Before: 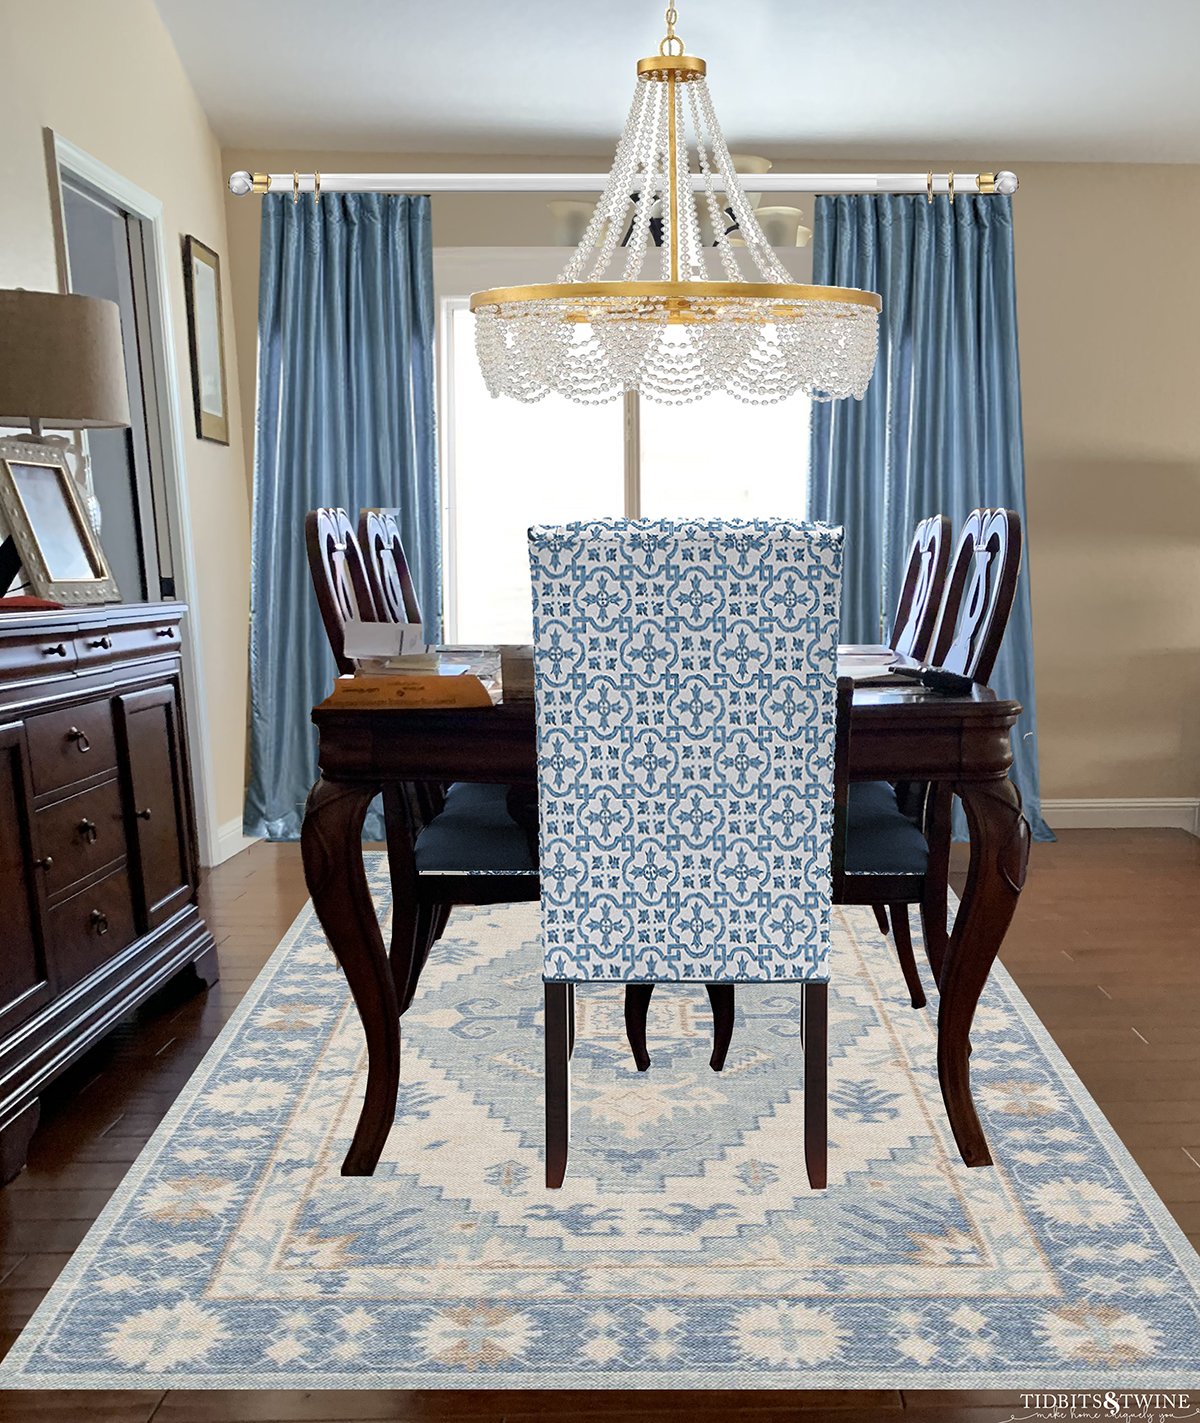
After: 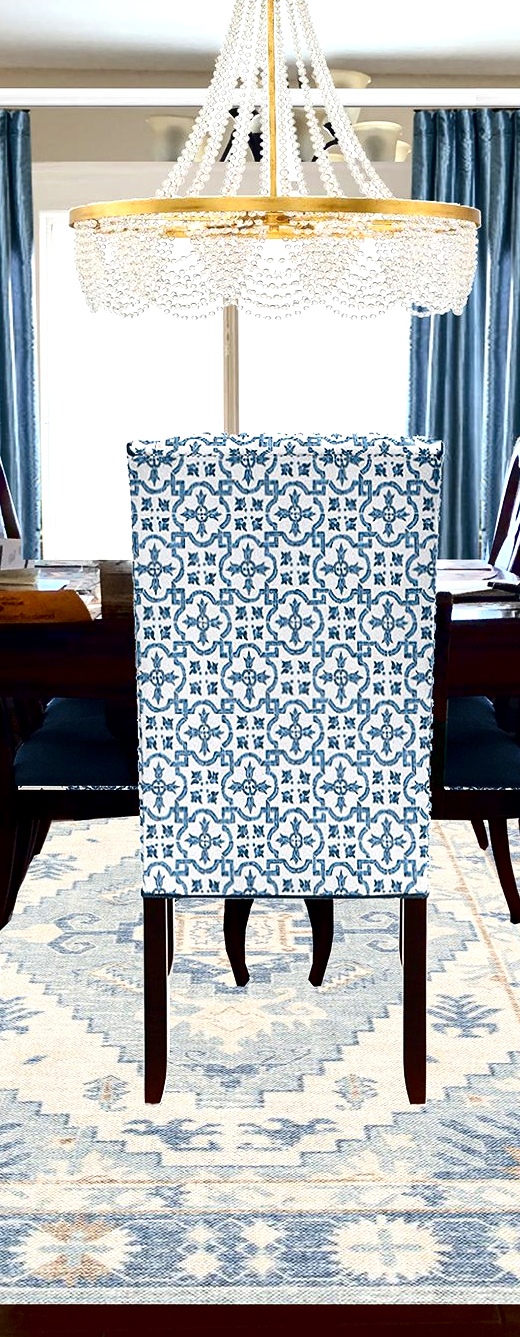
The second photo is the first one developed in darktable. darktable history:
crop: left 33.452%, top 6.025%, right 23.155%
exposure: black level correction 0.001, exposure 0.5 EV, compensate exposure bias true, compensate highlight preservation false
contrast brightness saturation: contrast 0.24, brightness -0.24, saturation 0.14
local contrast: mode bilateral grid, contrast 20, coarseness 50, detail 120%, midtone range 0.2
